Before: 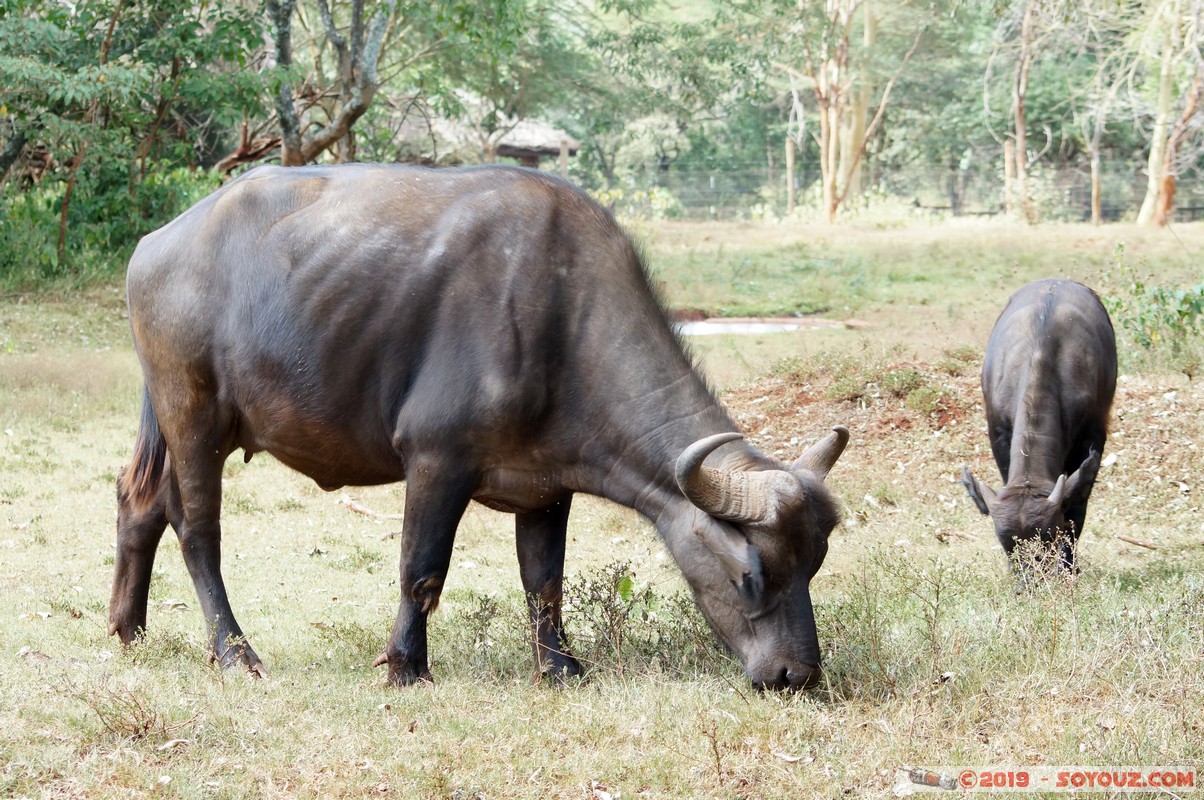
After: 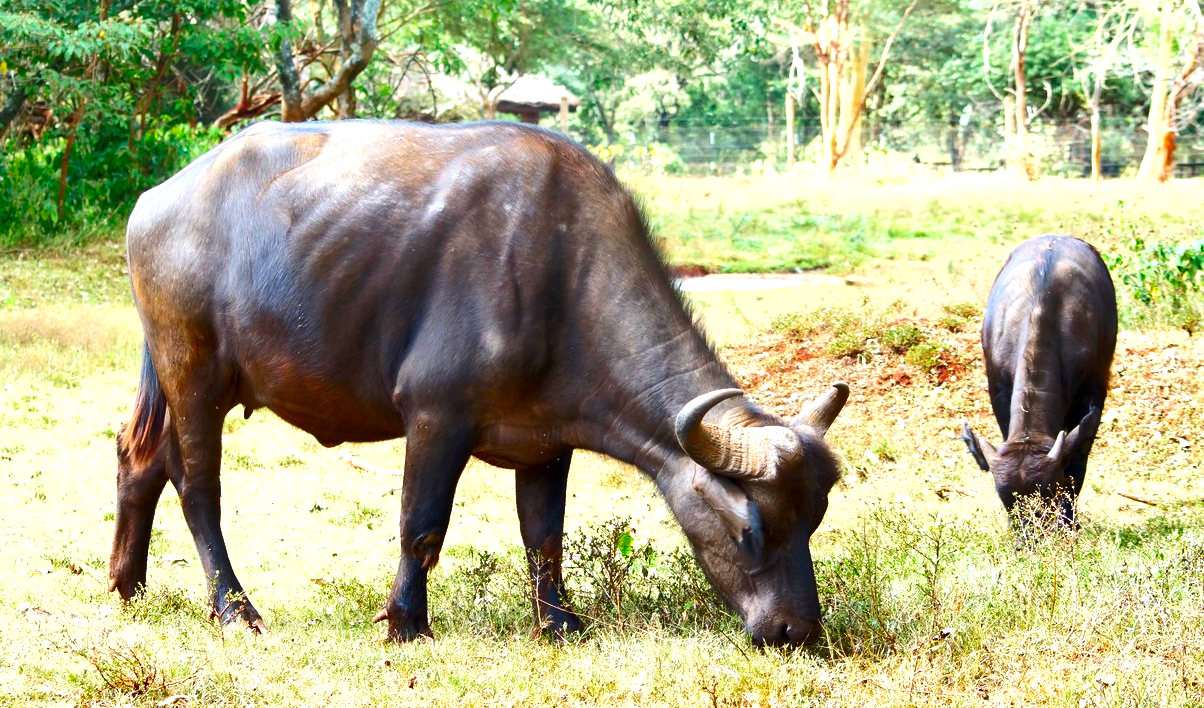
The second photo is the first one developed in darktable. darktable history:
crop and rotate: top 5.534%, bottom 5.851%
color correction: highlights b* -0.059, saturation 1.76
exposure: black level correction 0, exposure 0.692 EV, compensate highlight preservation false
shadows and highlights: radius 336.7, shadows 28.62, soften with gaussian
